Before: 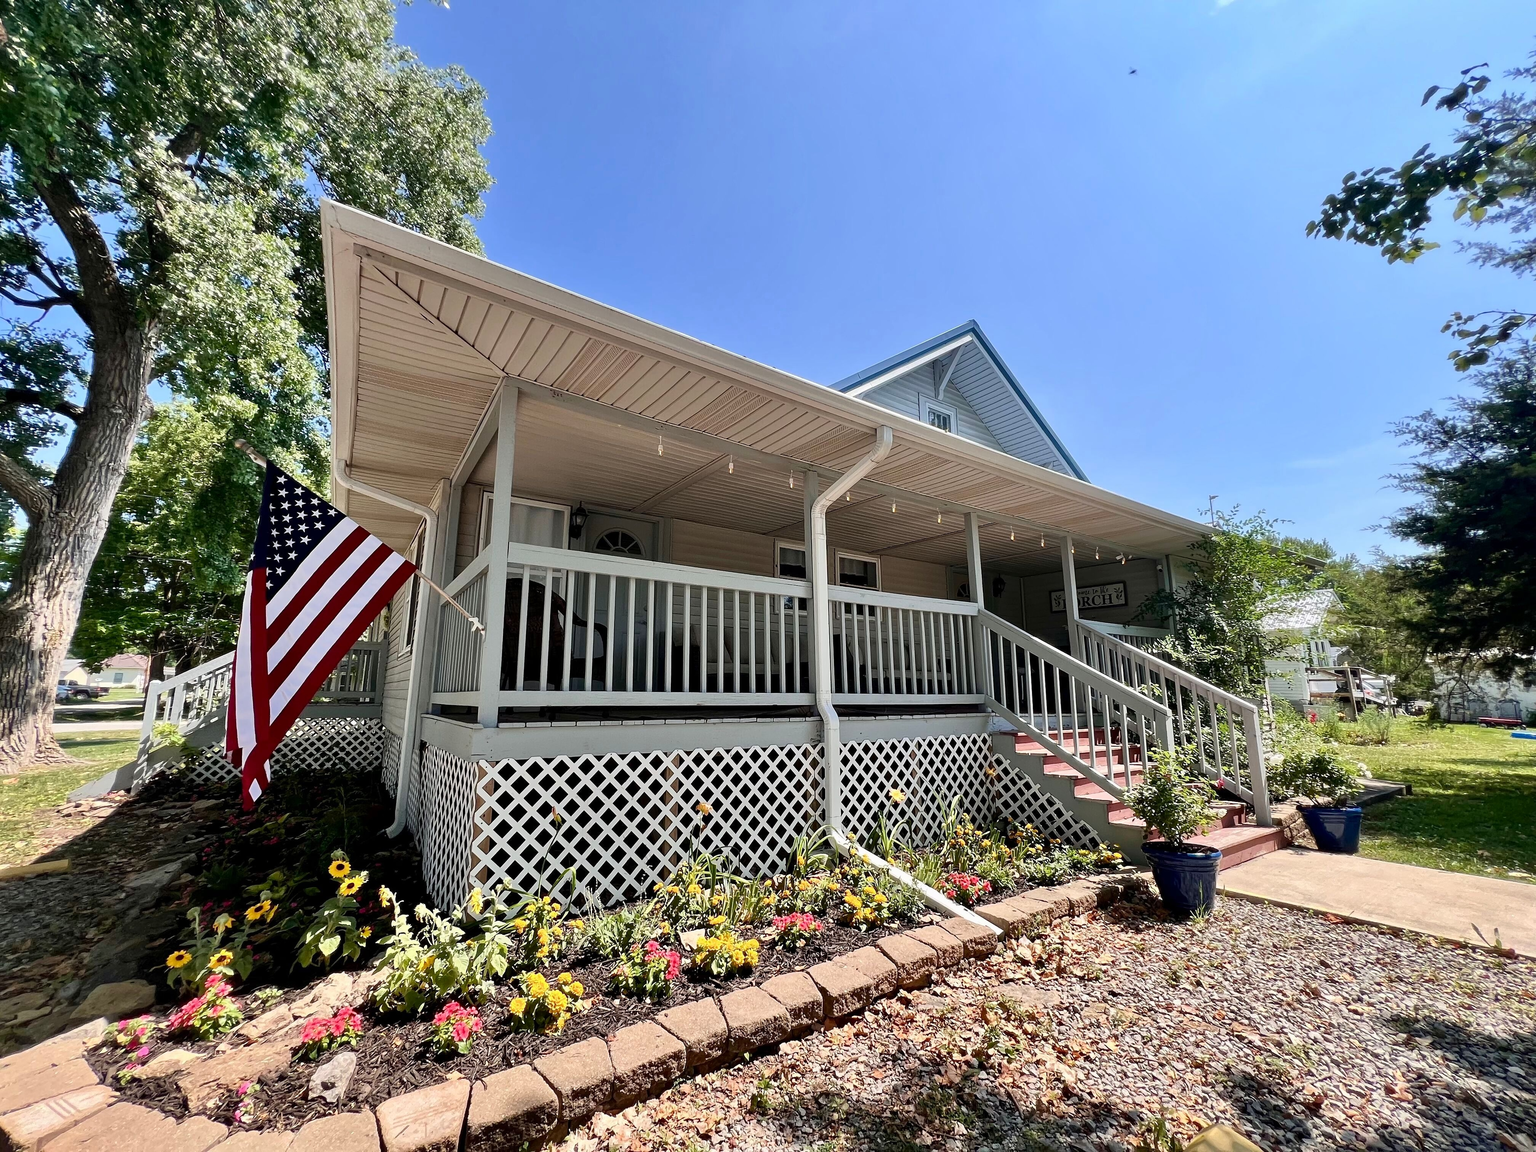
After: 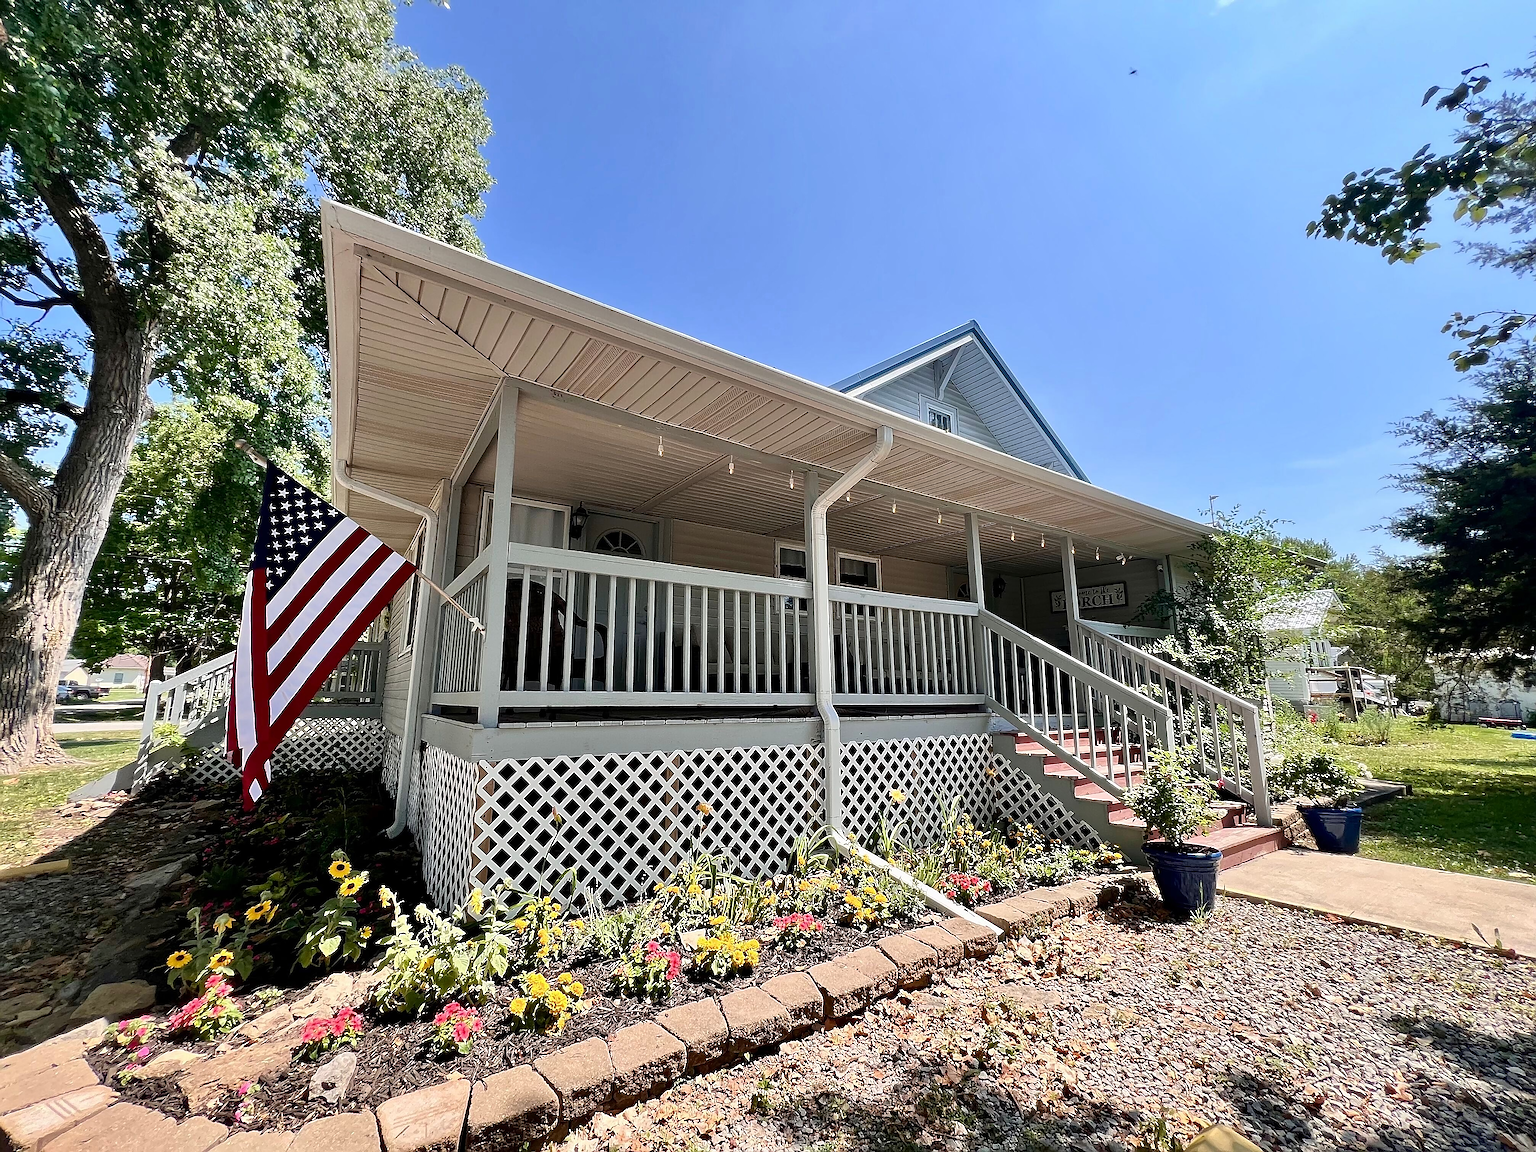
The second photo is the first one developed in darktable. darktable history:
sharpen: radius 1.371, amount 1.239, threshold 0.763
